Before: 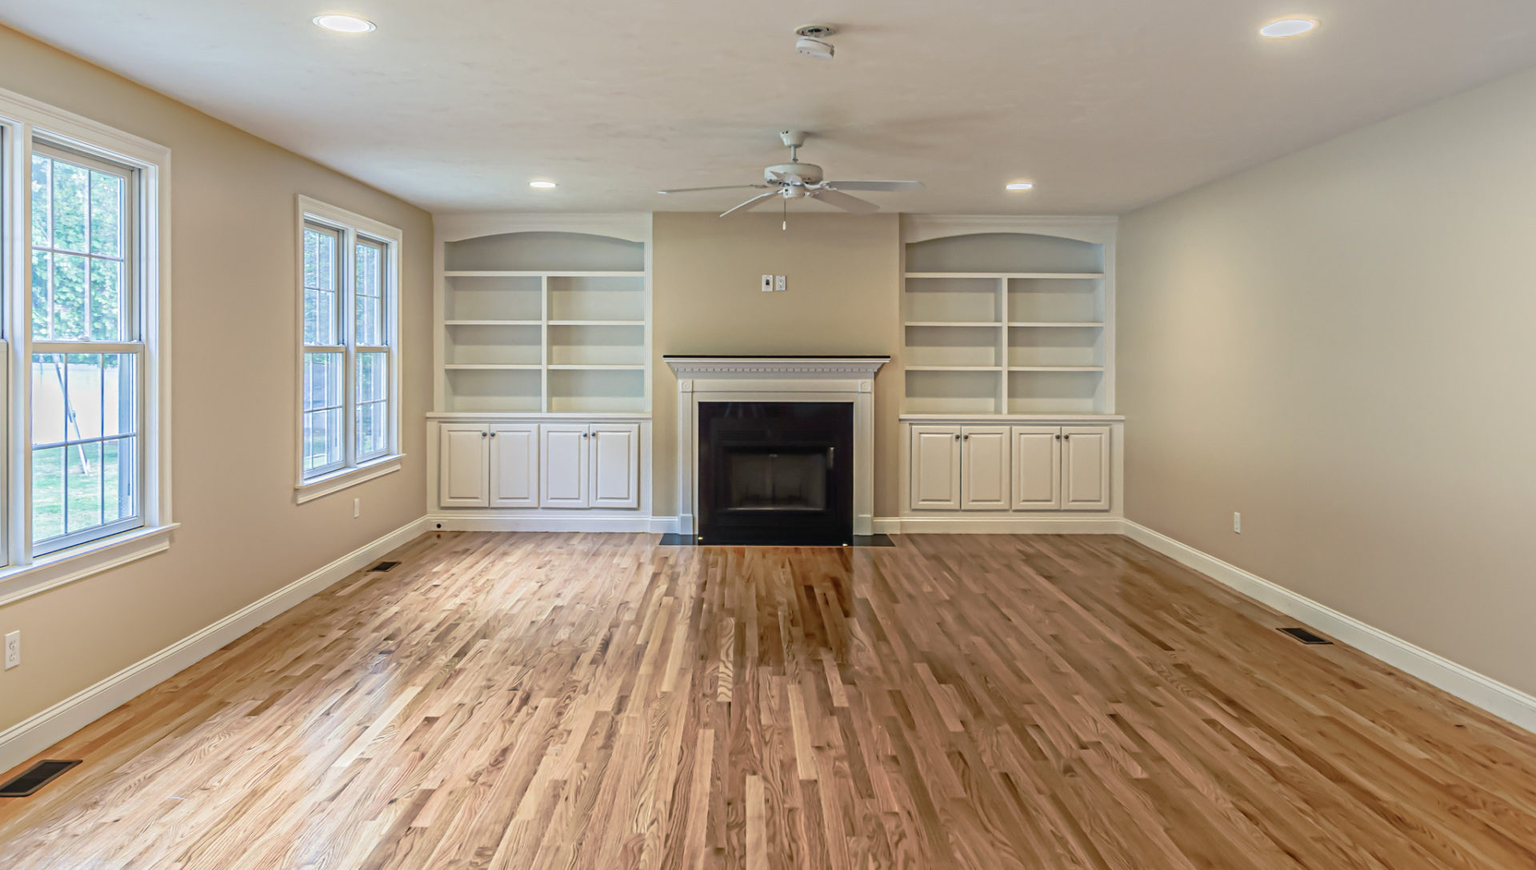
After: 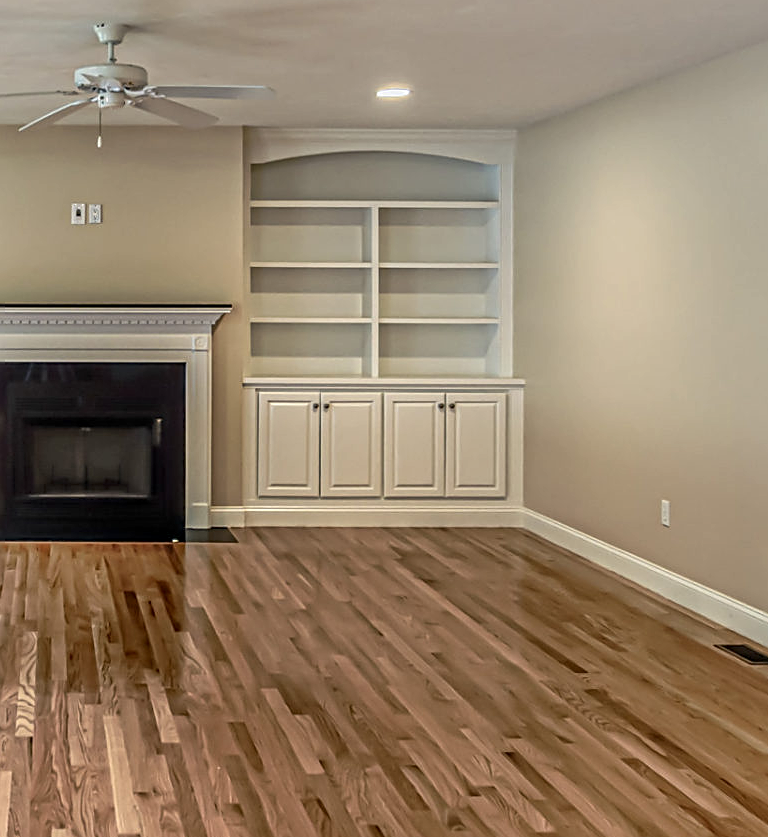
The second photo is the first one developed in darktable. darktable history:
crop: left 45.895%, top 12.908%, right 14.081%, bottom 10.086%
sharpen: radius 1.945
local contrast: highlights 54%, shadows 52%, detail 130%, midtone range 0.45
